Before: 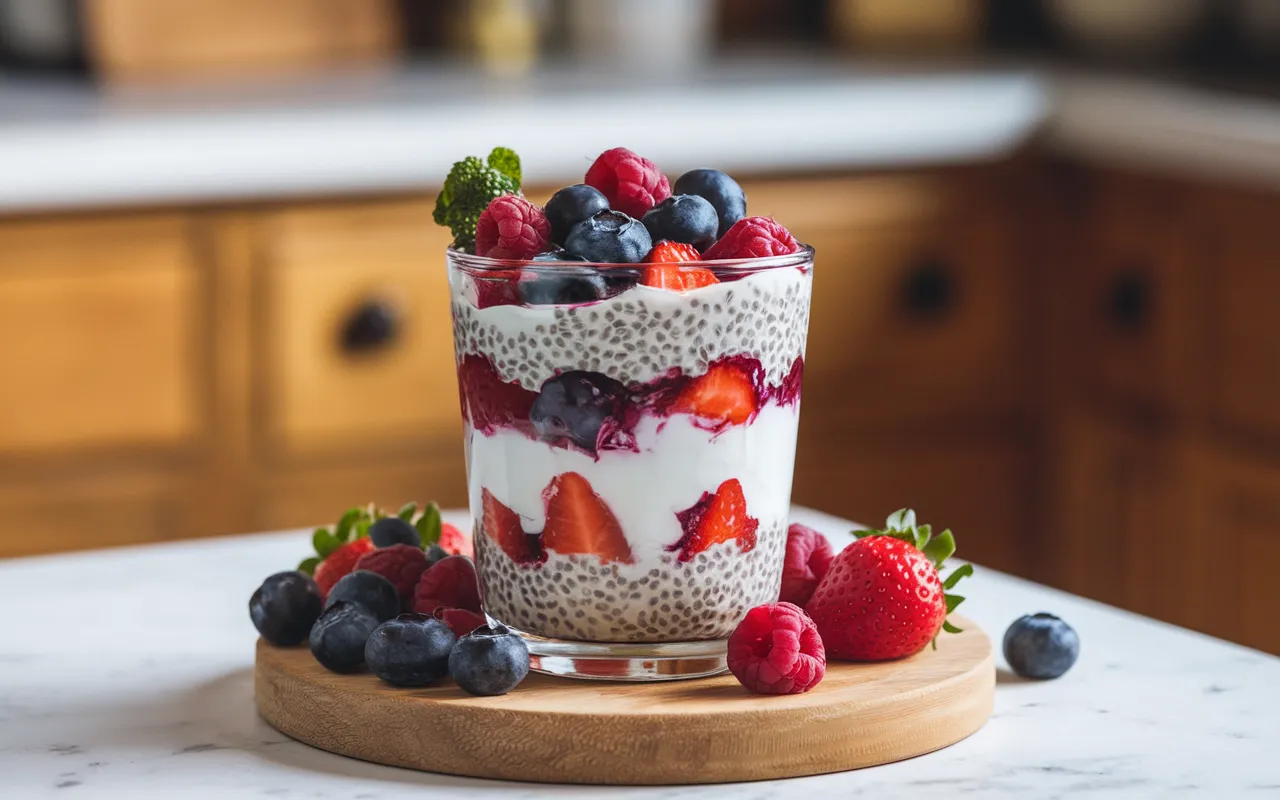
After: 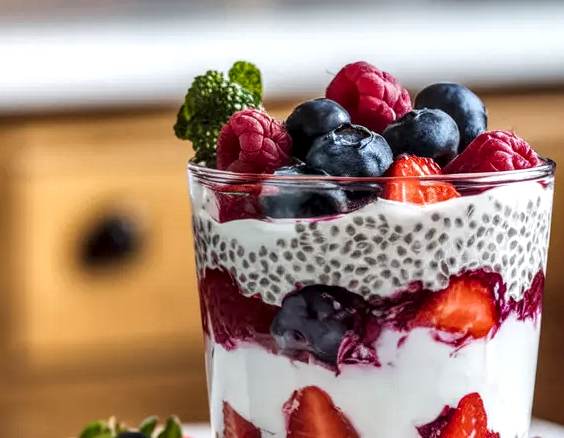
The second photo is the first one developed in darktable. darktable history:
crop: left 20.248%, top 10.86%, right 35.675%, bottom 34.321%
local contrast: highlights 60%, shadows 60%, detail 160%
